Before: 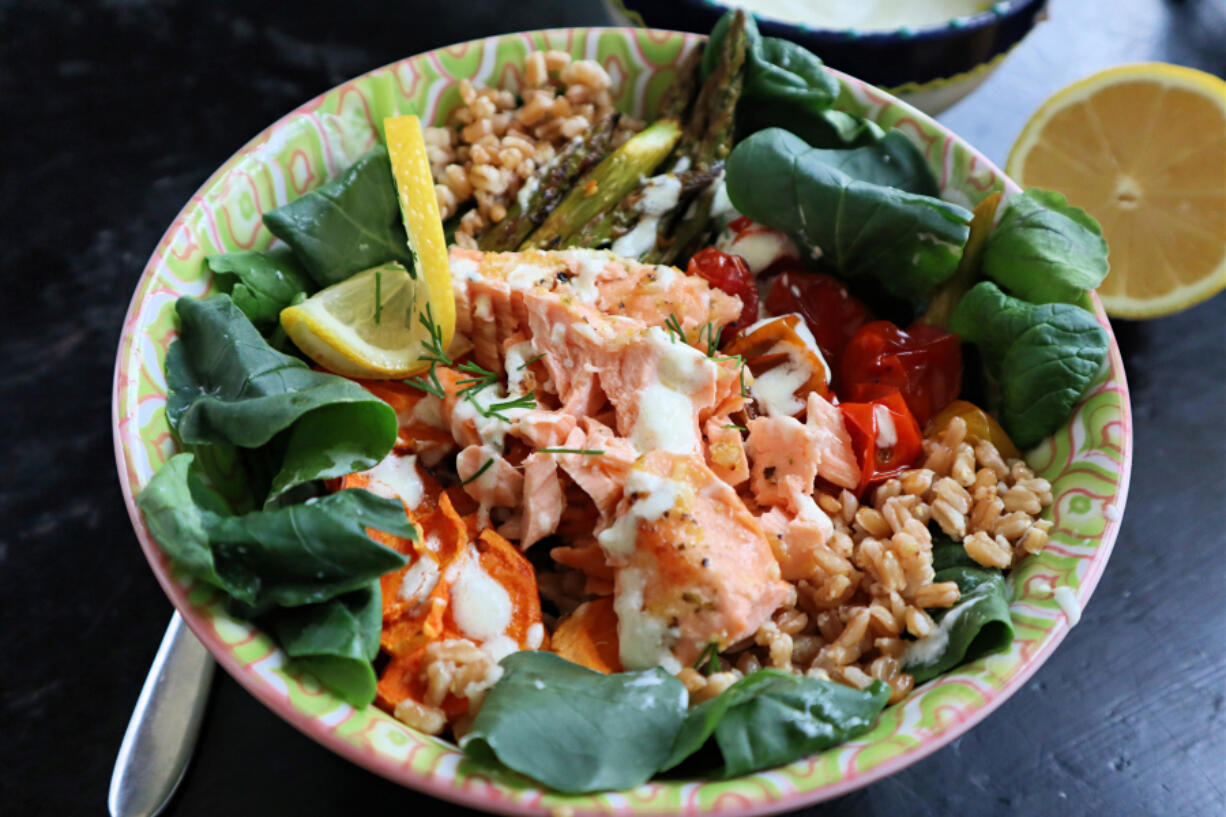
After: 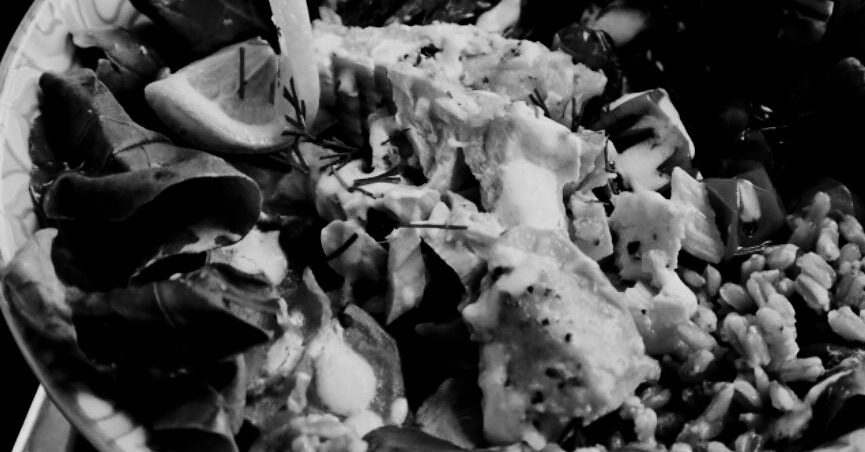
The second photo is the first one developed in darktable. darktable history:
filmic rgb: middle gray luminance 29%, black relative exposure -10.3 EV, white relative exposure 5.5 EV, threshold 6 EV, target black luminance 0%, hardness 3.95, latitude 2.04%, contrast 1.132, highlights saturation mix 5%, shadows ↔ highlights balance 15.11%, add noise in highlights 0, preserve chrominance no, color science v3 (2019), use custom middle-gray values true, iterations of high-quality reconstruction 0, contrast in highlights soft, enable highlight reconstruction true
crop: left 11.123%, top 27.61%, right 18.3%, bottom 17.034%
white balance: red 1, blue 1
tone equalizer: -8 EV -0.75 EV, -7 EV -0.7 EV, -6 EV -0.6 EV, -5 EV -0.4 EV, -3 EV 0.4 EV, -2 EV 0.6 EV, -1 EV 0.7 EV, +0 EV 0.75 EV, edges refinement/feathering 500, mask exposure compensation -1.57 EV, preserve details no
contrast brightness saturation: contrast 0.13, brightness -0.24, saturation 0.14
color zones: curves: ch1 [(0, -0.014) (0.143, -0.013) (0.286, -0.013) (0.429, -0.016) (0.571, -0.019) (0.714, -0.015) (0.857, 0.002) (1, -0.014)]
